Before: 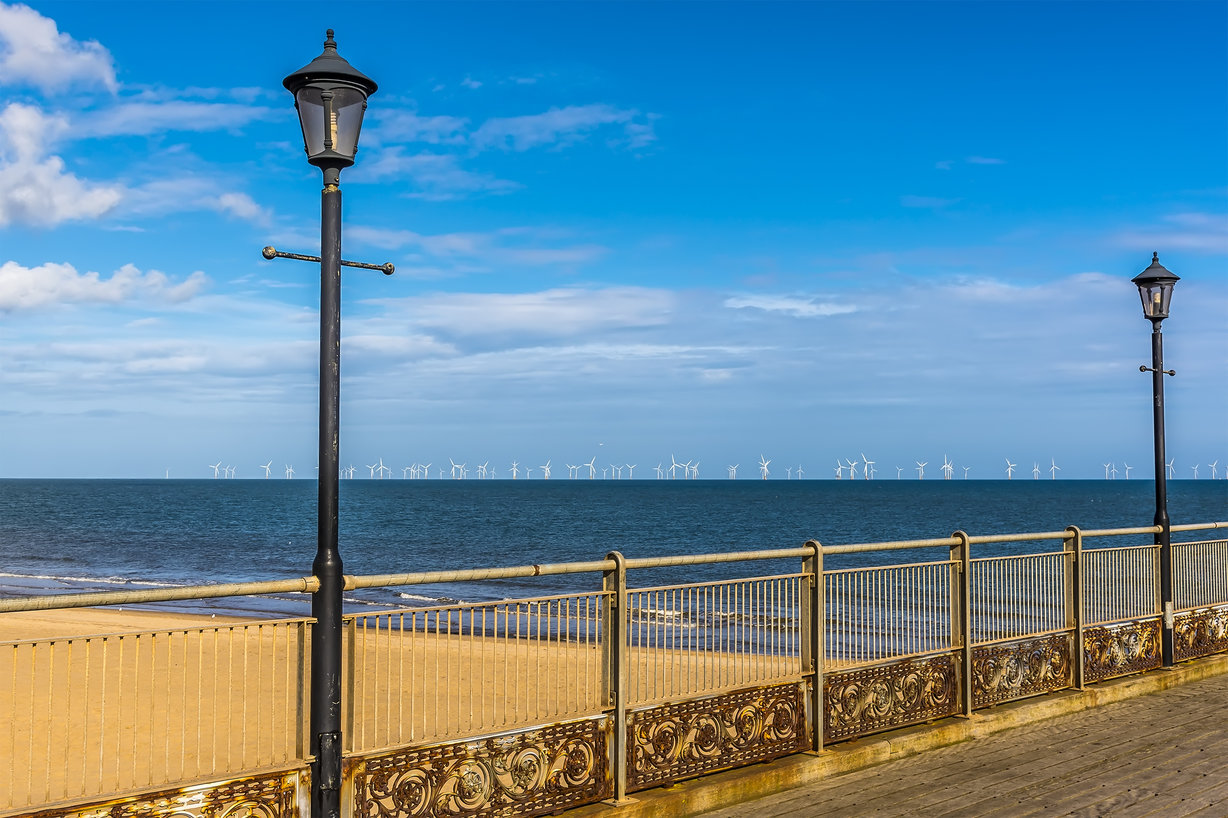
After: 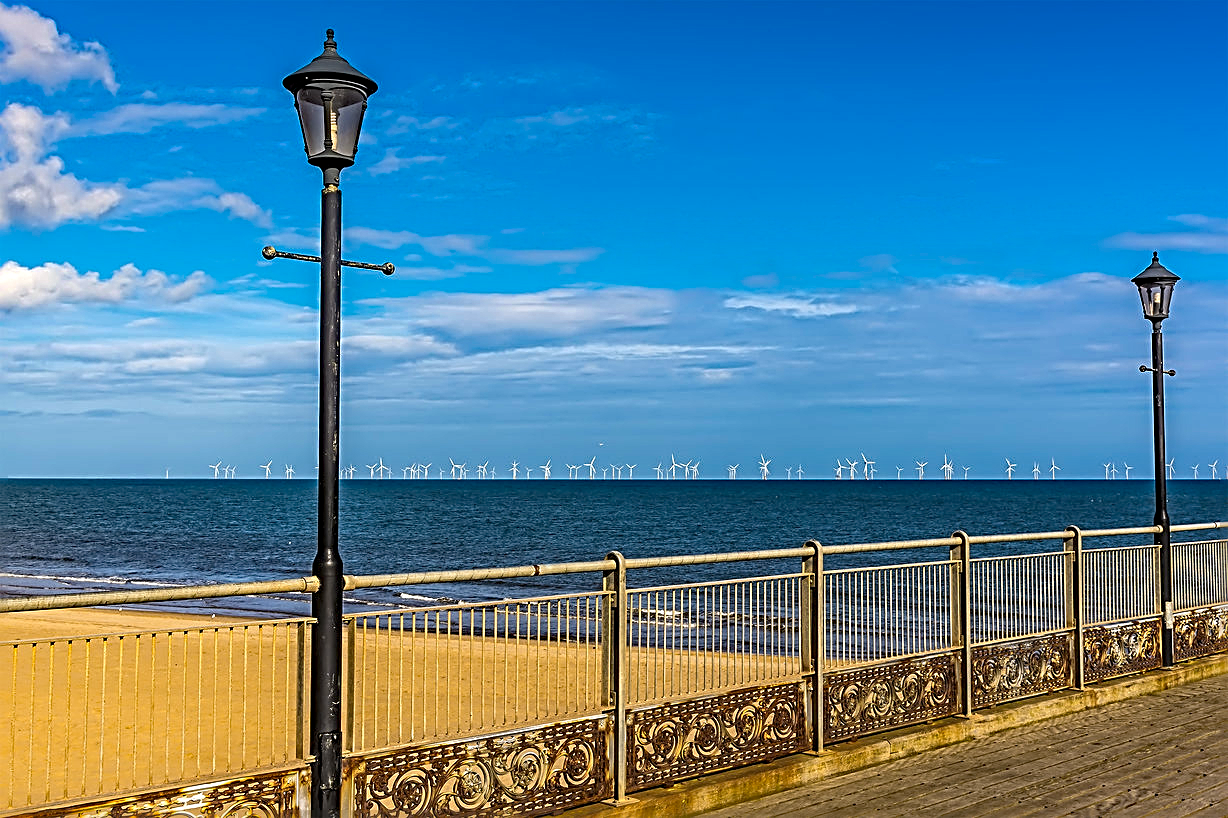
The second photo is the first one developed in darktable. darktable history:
haze removal: strength 0.53, distance 0.925, compatibility mode true, adaptive false
sharpen: radius 3.025, amount 0.757
